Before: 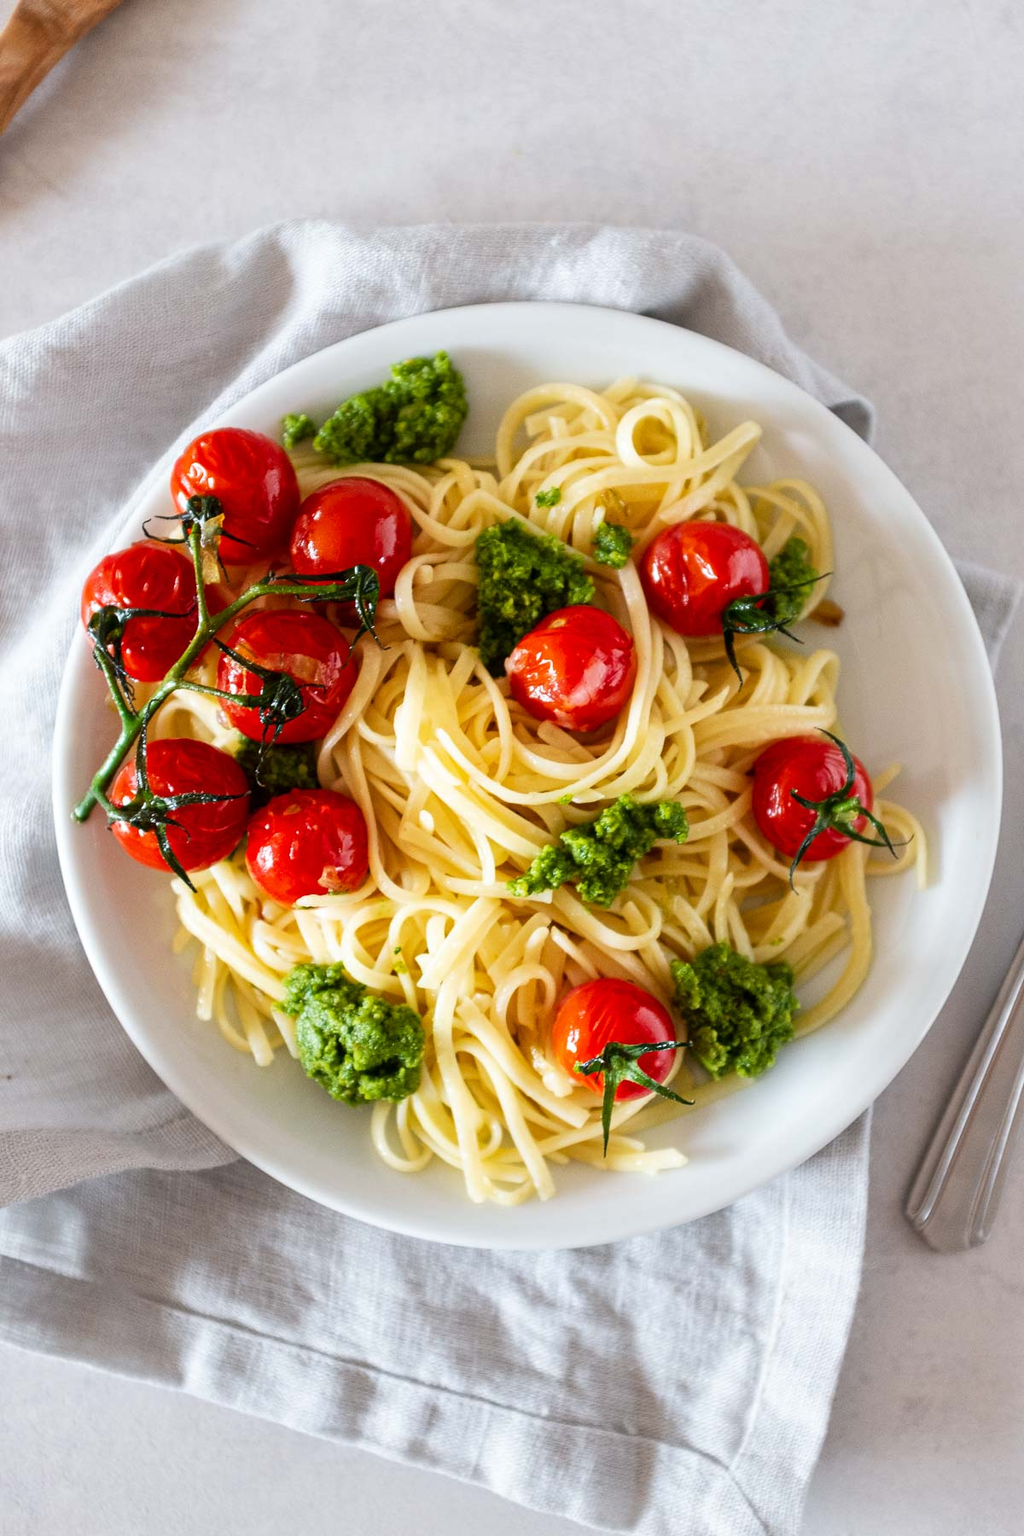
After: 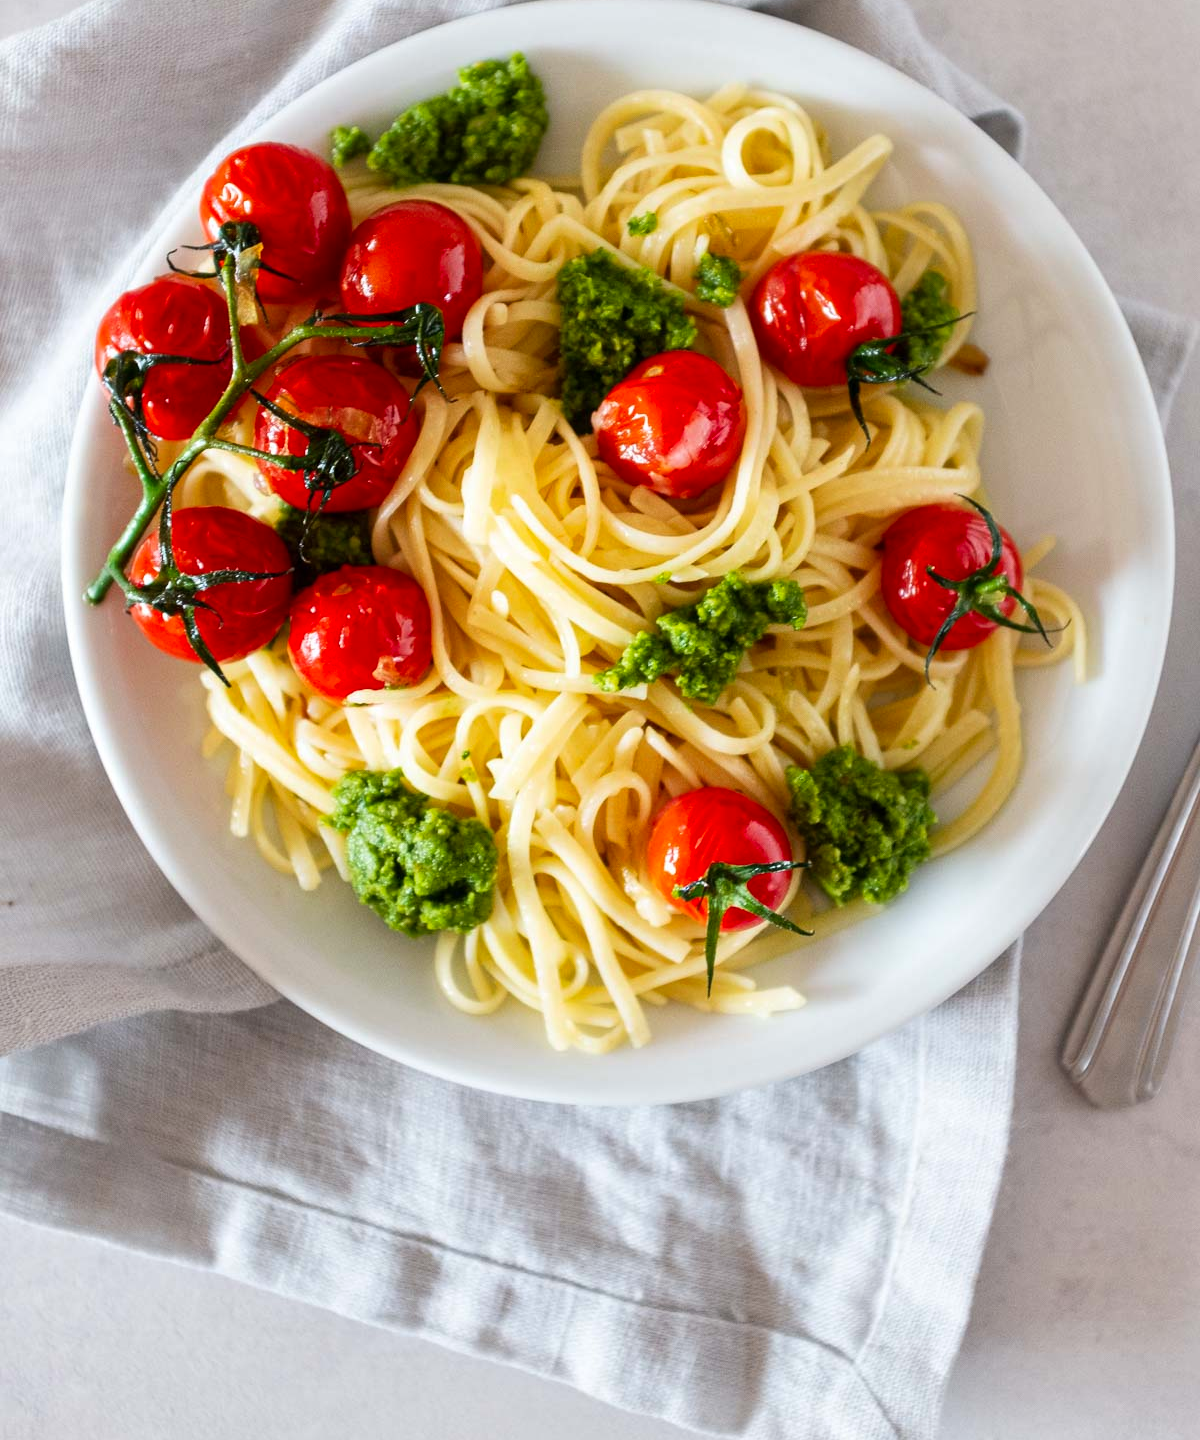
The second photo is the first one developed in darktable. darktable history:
contrast brightness saturation: contrast 0.04, saturation 0.07
crop and rotate: top 19.998%
